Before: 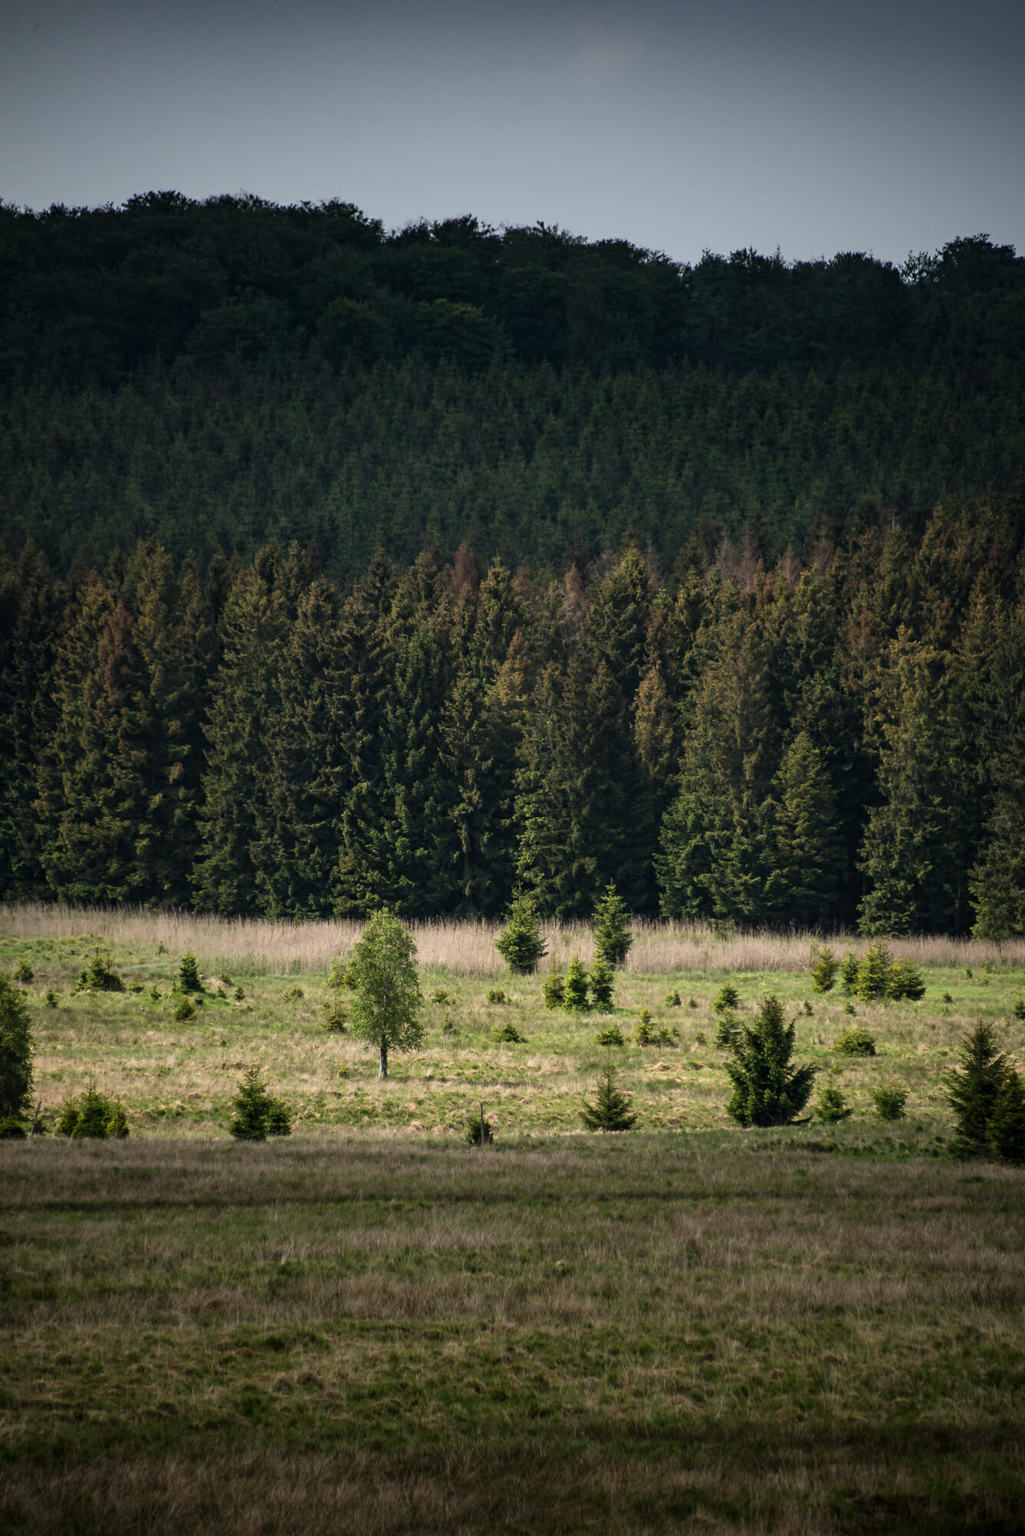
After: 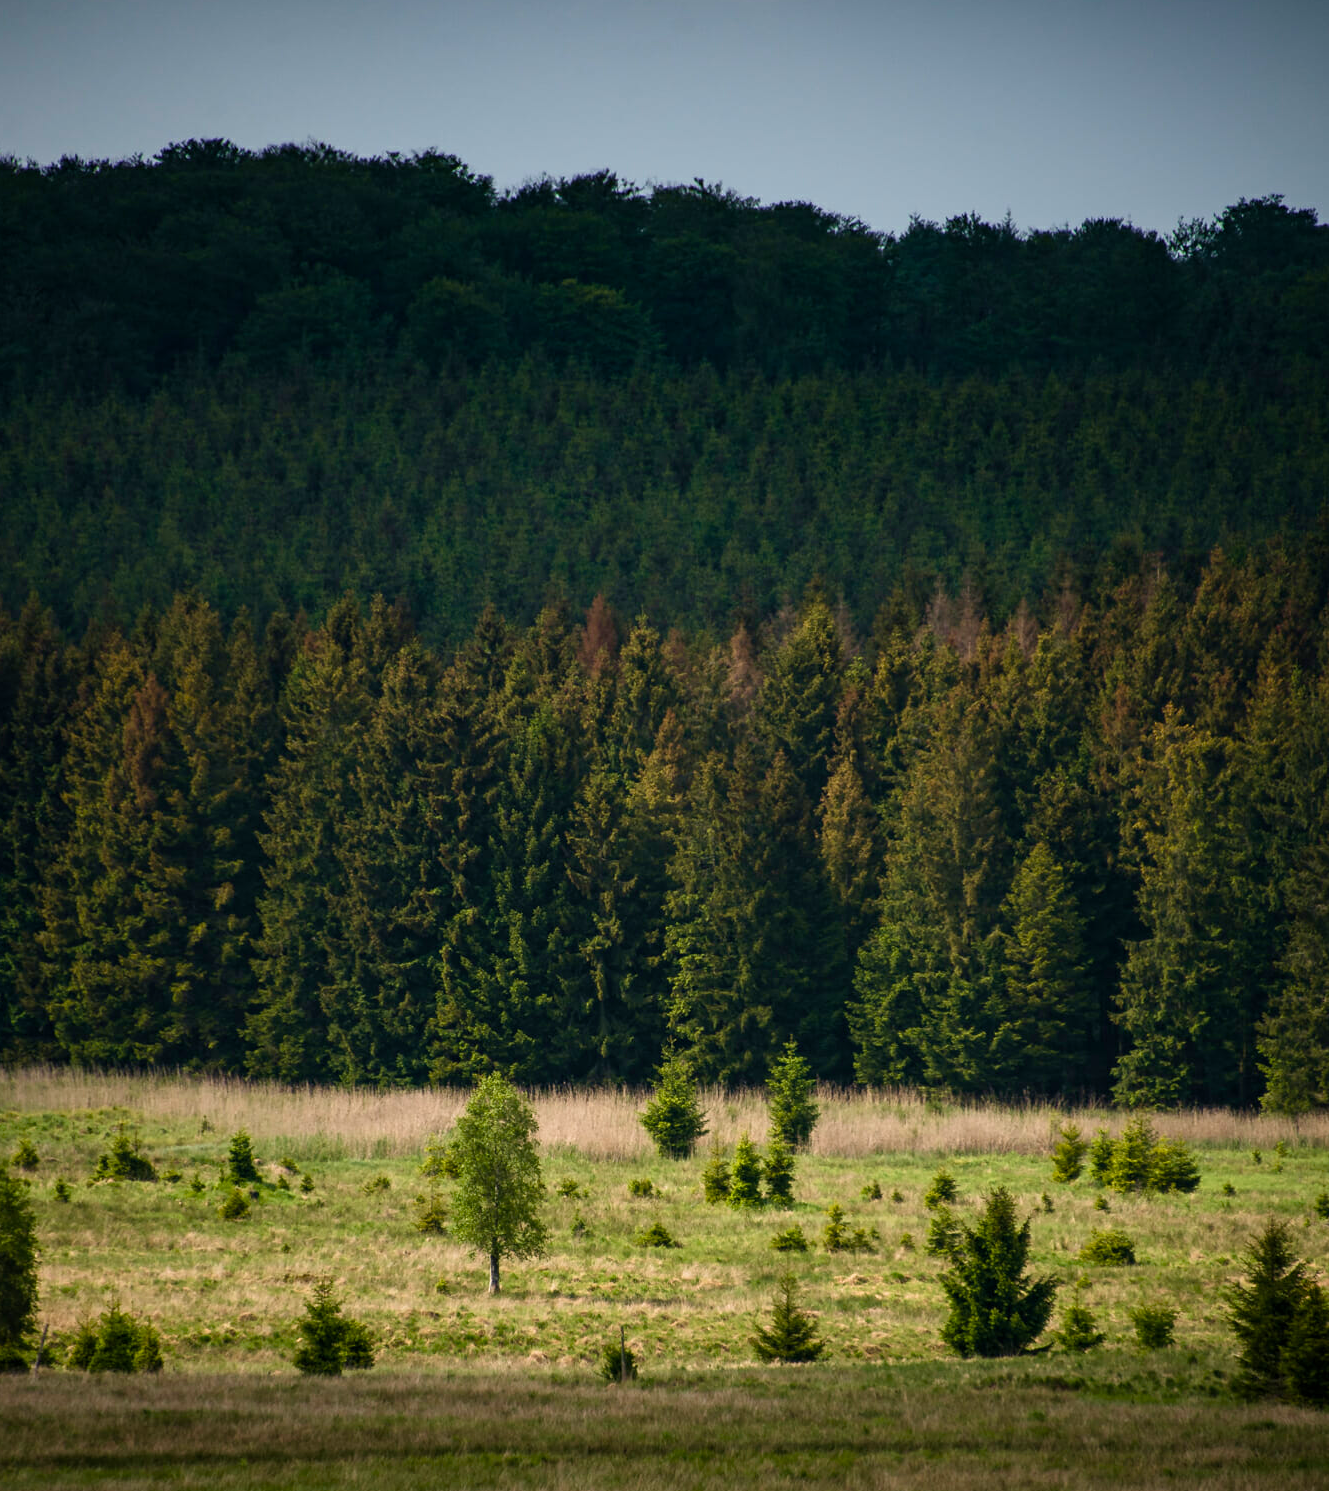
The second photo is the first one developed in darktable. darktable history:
color balance rgb: highlights gain › chroma 0.132%, highlights gain › hue 330.6°, perceptual saturation grading › global saturation 15.271%, perceptual saturation grading › highlights -19.476%, perceptual saturation grading › shadows 19.425%, global vibrance 27.489%
velvia: on, module defaults
crop: left 0.406%, top 5.524%, bottom 19.914%
